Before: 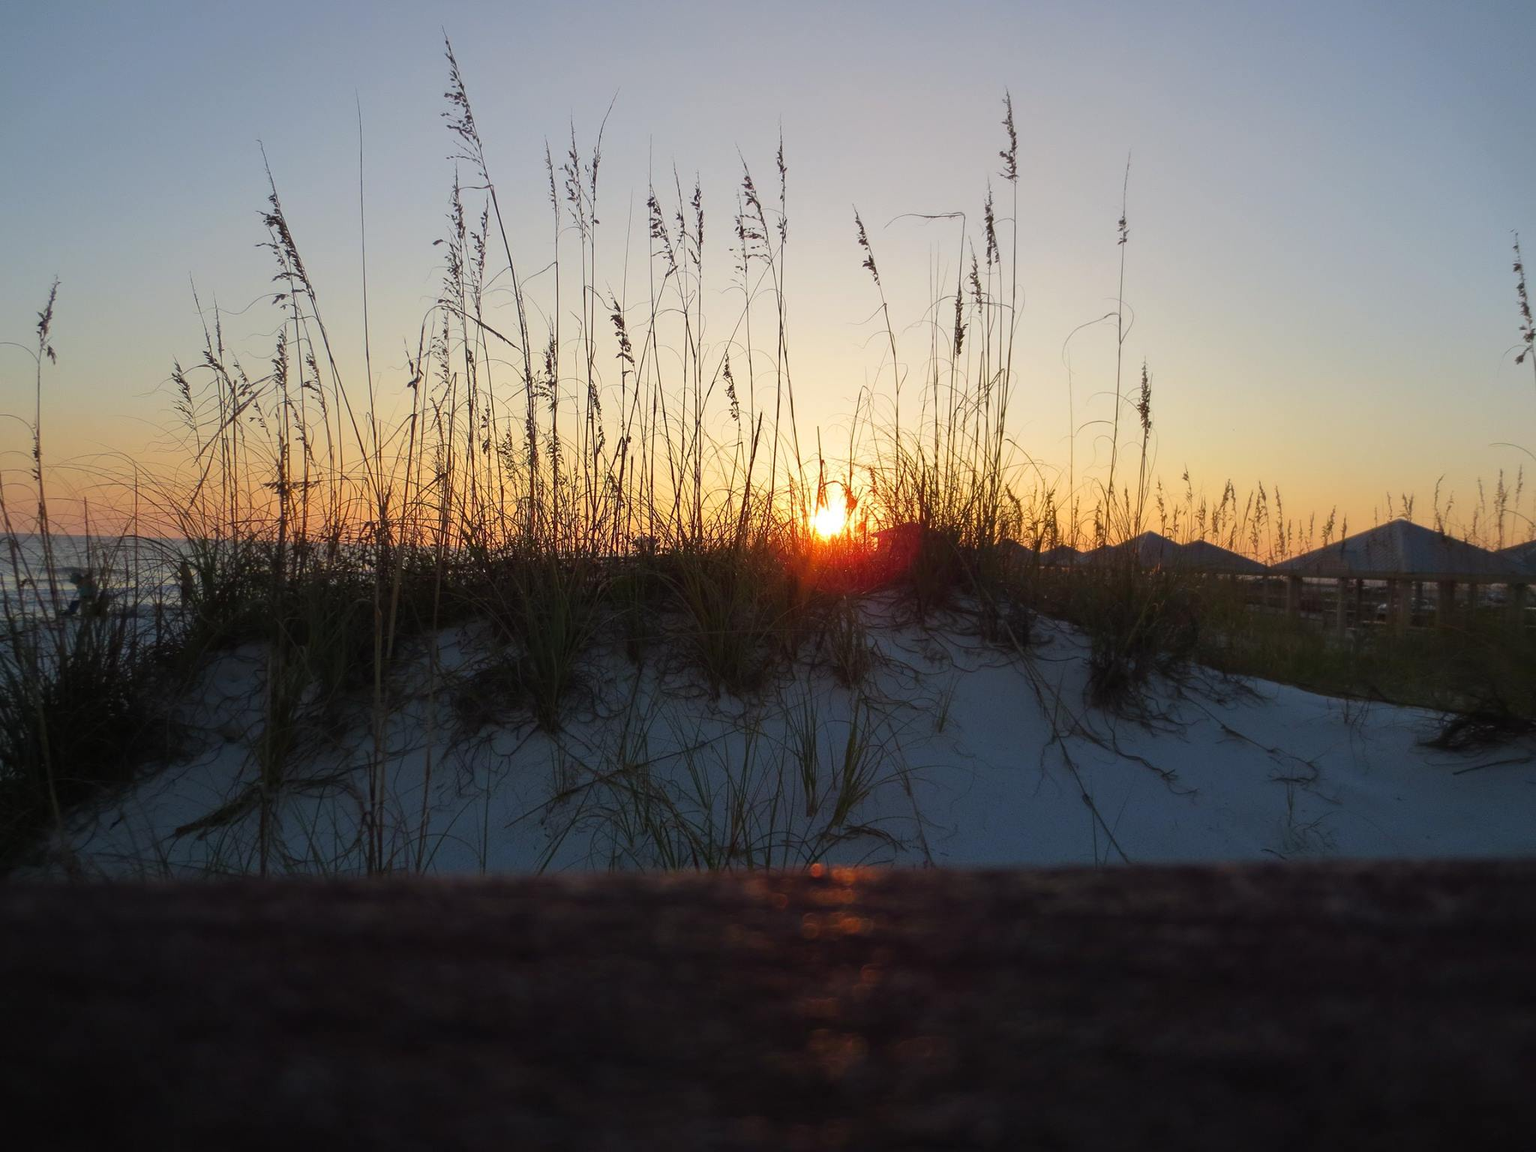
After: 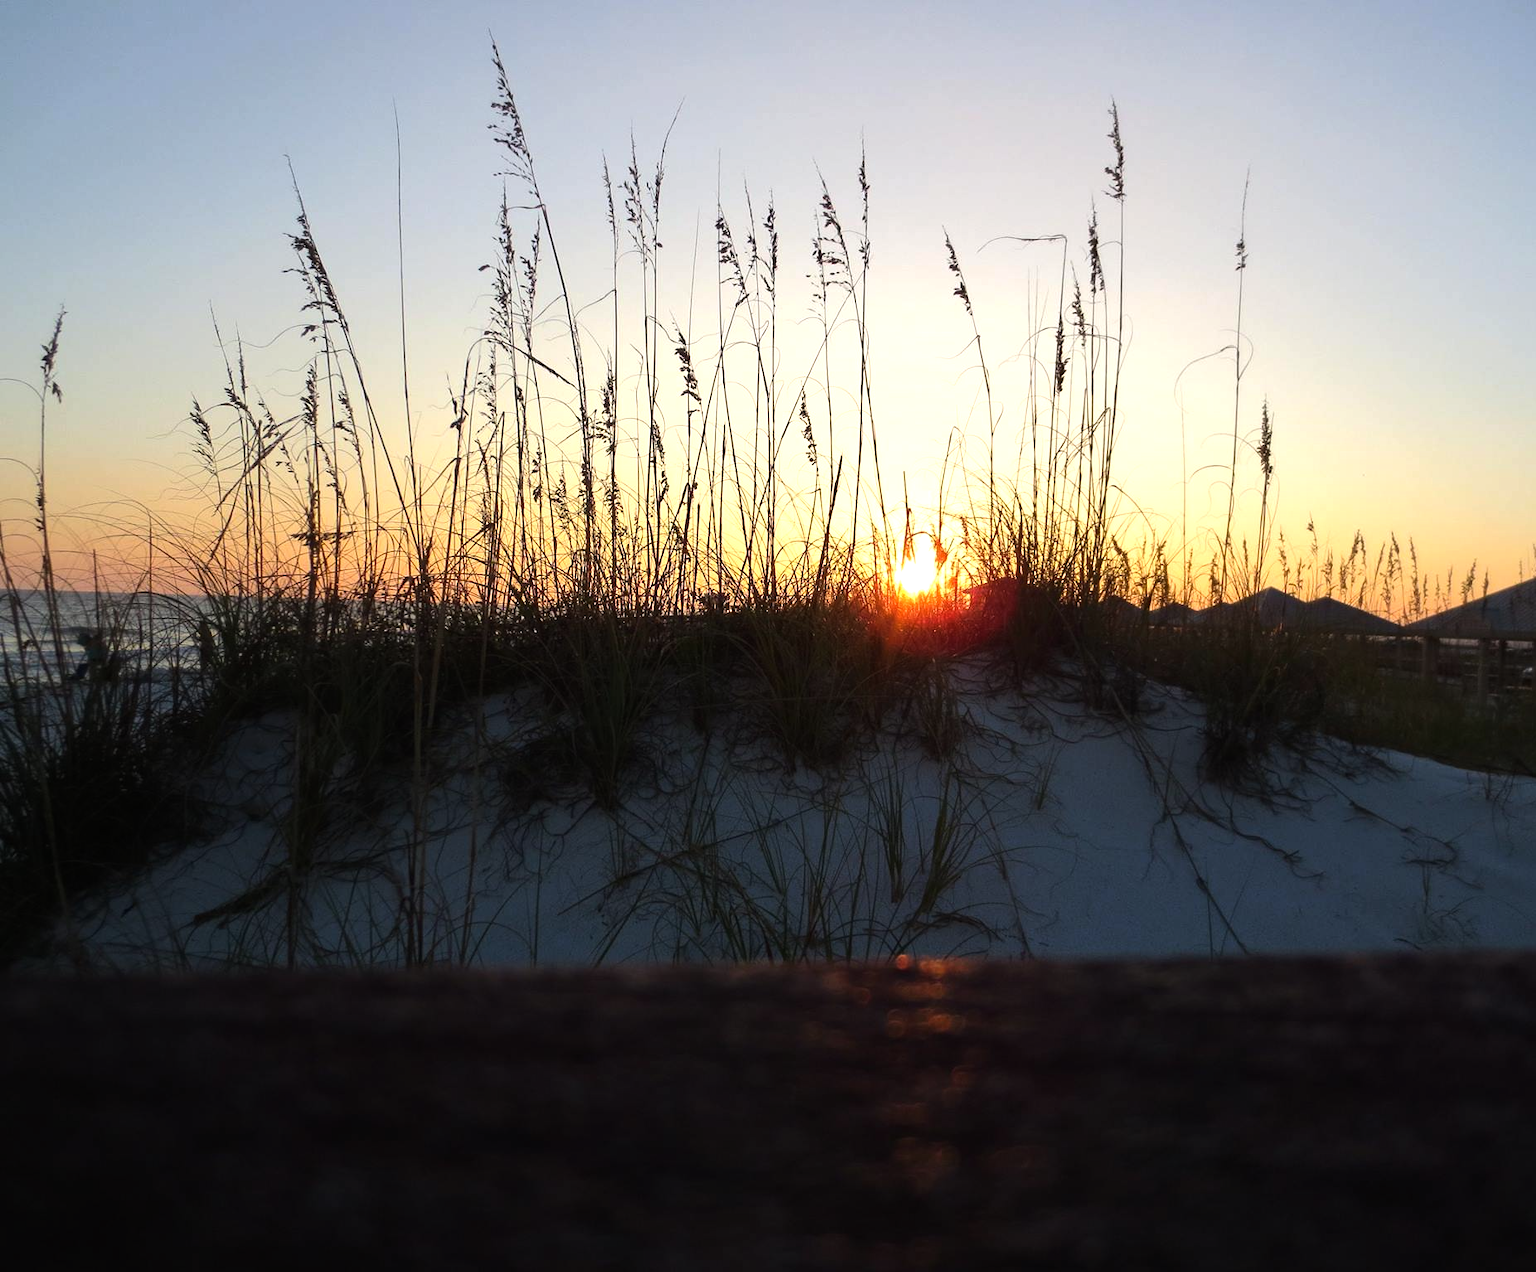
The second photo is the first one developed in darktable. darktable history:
crop: right 9.509%, bottom 0.031%
tone equalizer: -8 EV -0.75 EV, -7 EV -0.7 EV, -6 EV -0.6 EV, -5 EV -0.4 EV, -3 EV 0.4 EV, -2 EV 0.6 EV, -1 EV 0.7 EV, +0 EV 0.75 EV, edges refinement/feathering 500, mask exposure compensation -1.57 EV, preserve details no
exposure: compensate highlight preservation false
